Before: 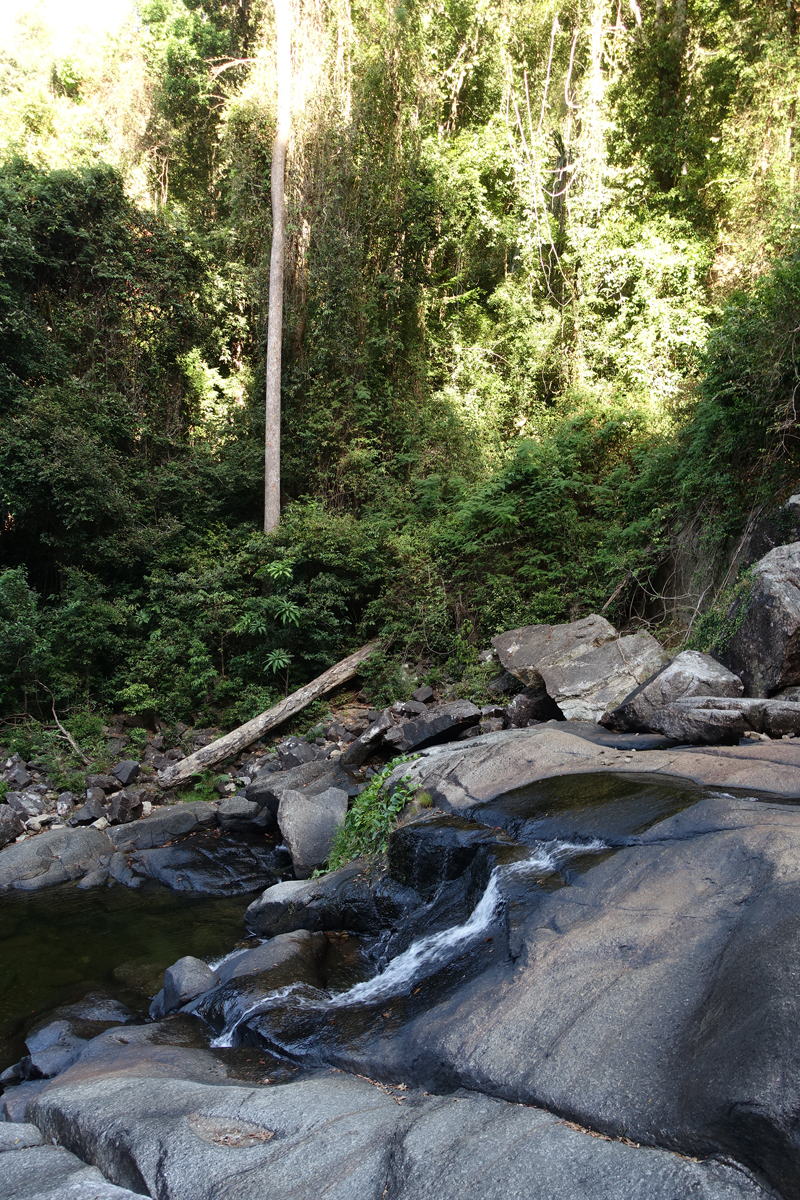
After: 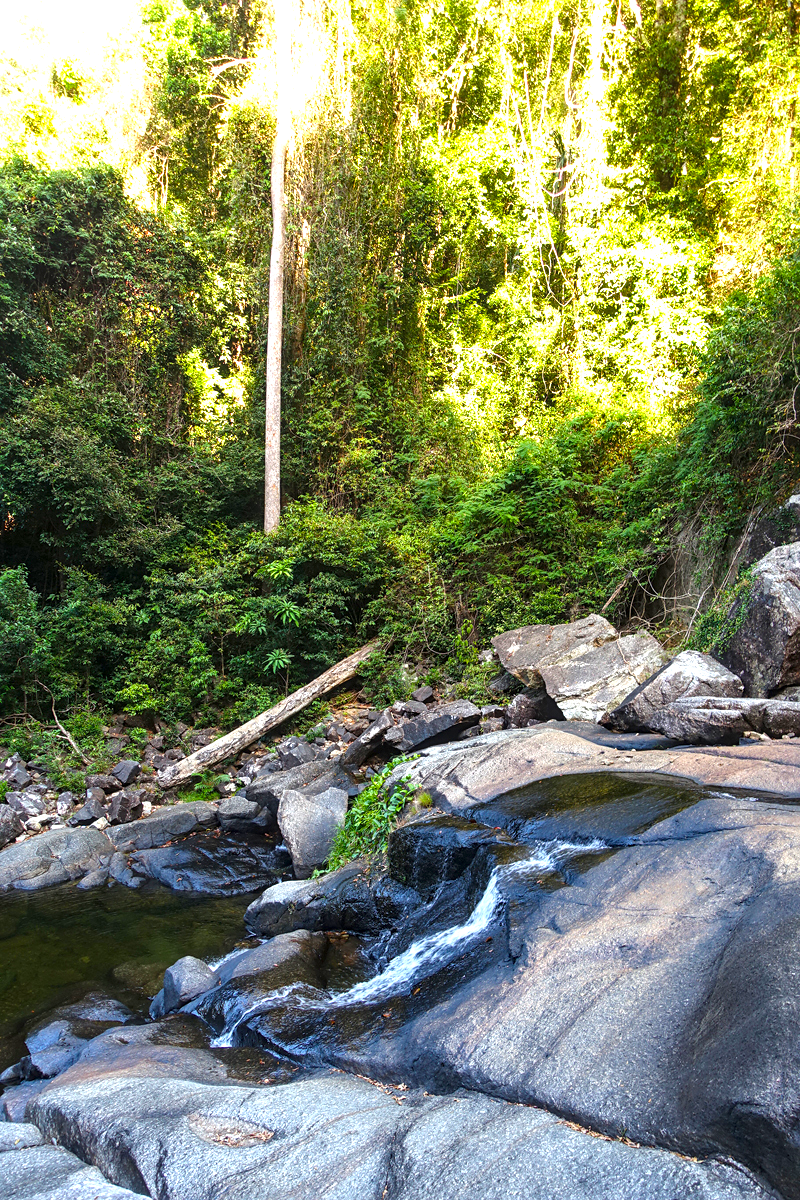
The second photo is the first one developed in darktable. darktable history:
local contrast: on, module defaults
exposure: black level correction 0, exposure 0.7 EV, compensate exposure bias true, compensate highlight preservation false
sharpen: amount 0.2
color balance rgb: linear chroma grading › global chroma 15%, perceptual saturation grading › global saturation 30%
